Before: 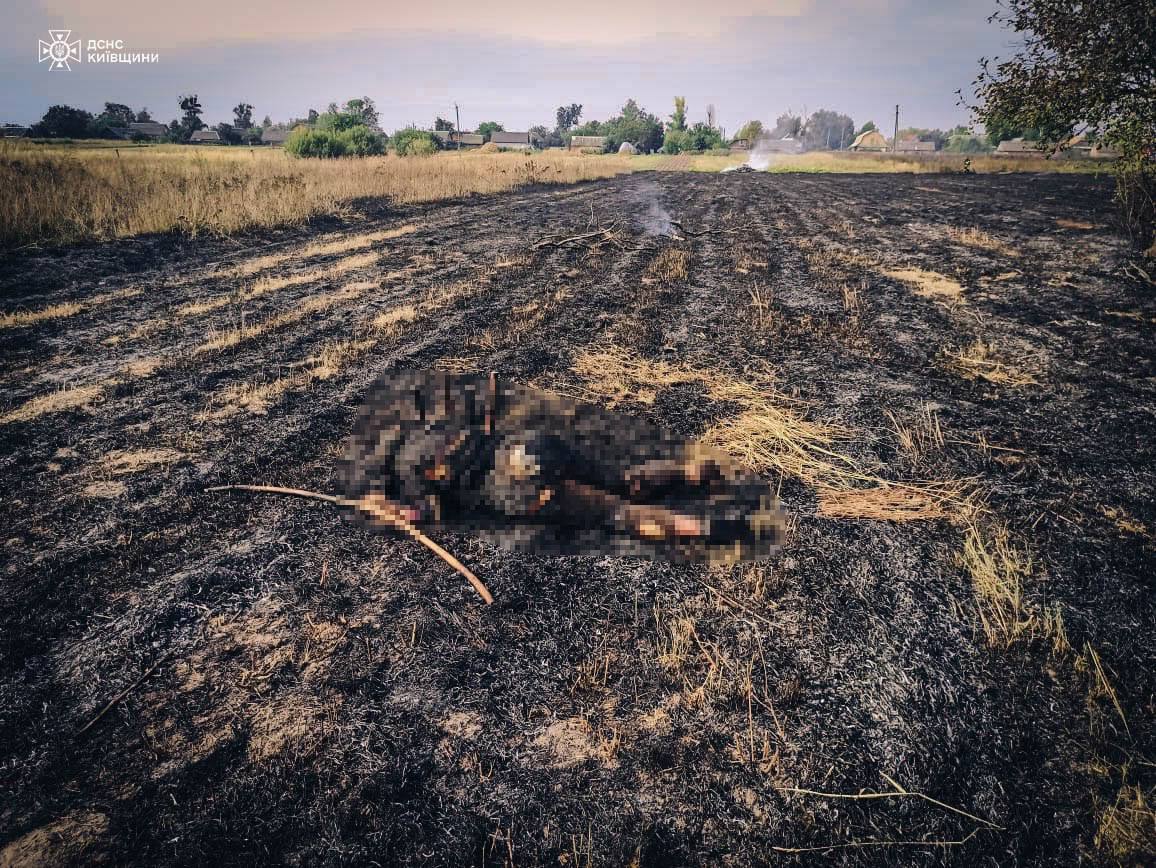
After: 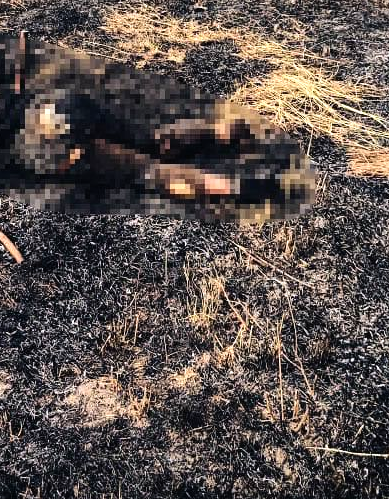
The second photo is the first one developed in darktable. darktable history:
crop: left 40.662%, top 39.332%, right 25.632%, bottom 3.13%
tone equalizer: -8 EV -0.732 EV, -7 EV -0.68 EV, -6 EV -0.601 EV, -5 EV -0.371 EV, -3 EV 0.368 EV, -2 EV 0.6 EV, -1 EV 0.681 EV, +0 EV 0.772 EV, mask exposure compensation -0.509 EV
